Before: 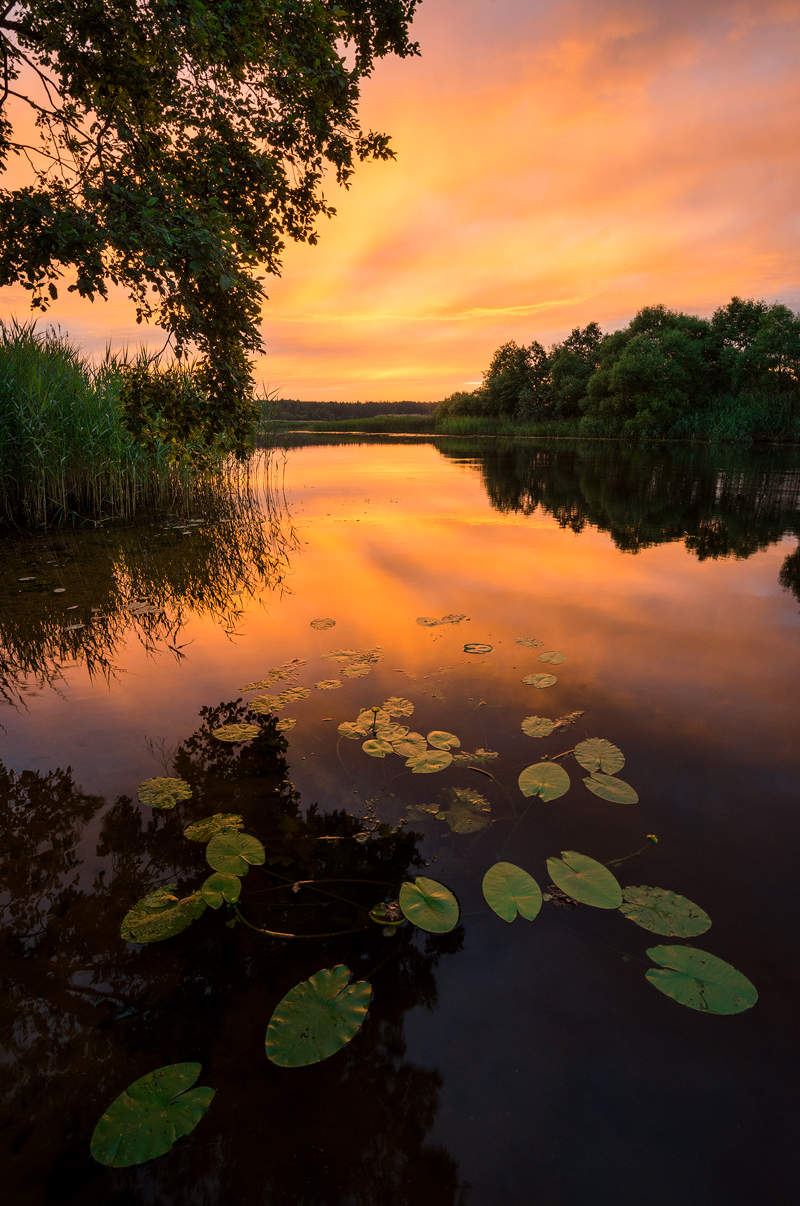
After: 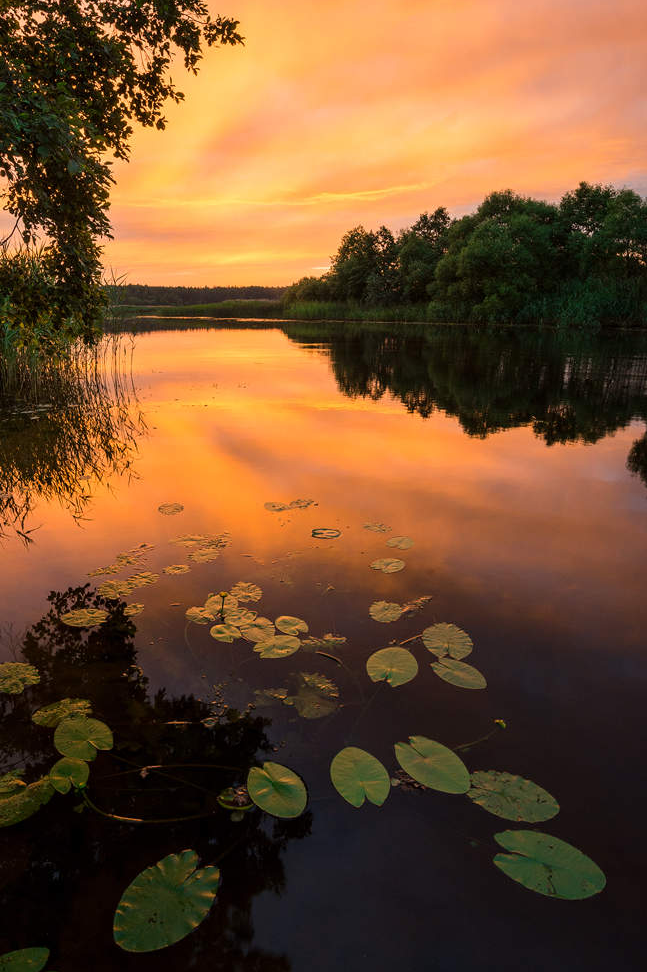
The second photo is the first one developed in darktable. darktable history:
crop: left 19.048%, top 9.616%, right 0.001%, bottom 9.776%
